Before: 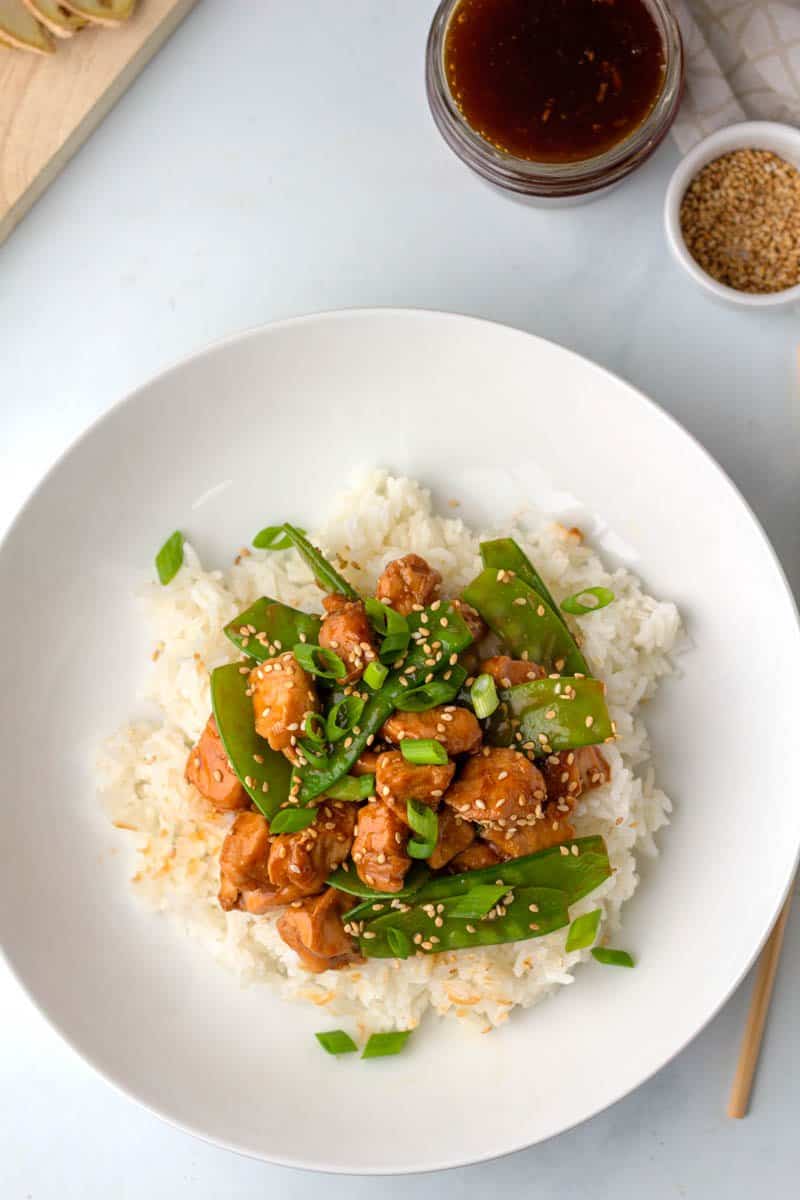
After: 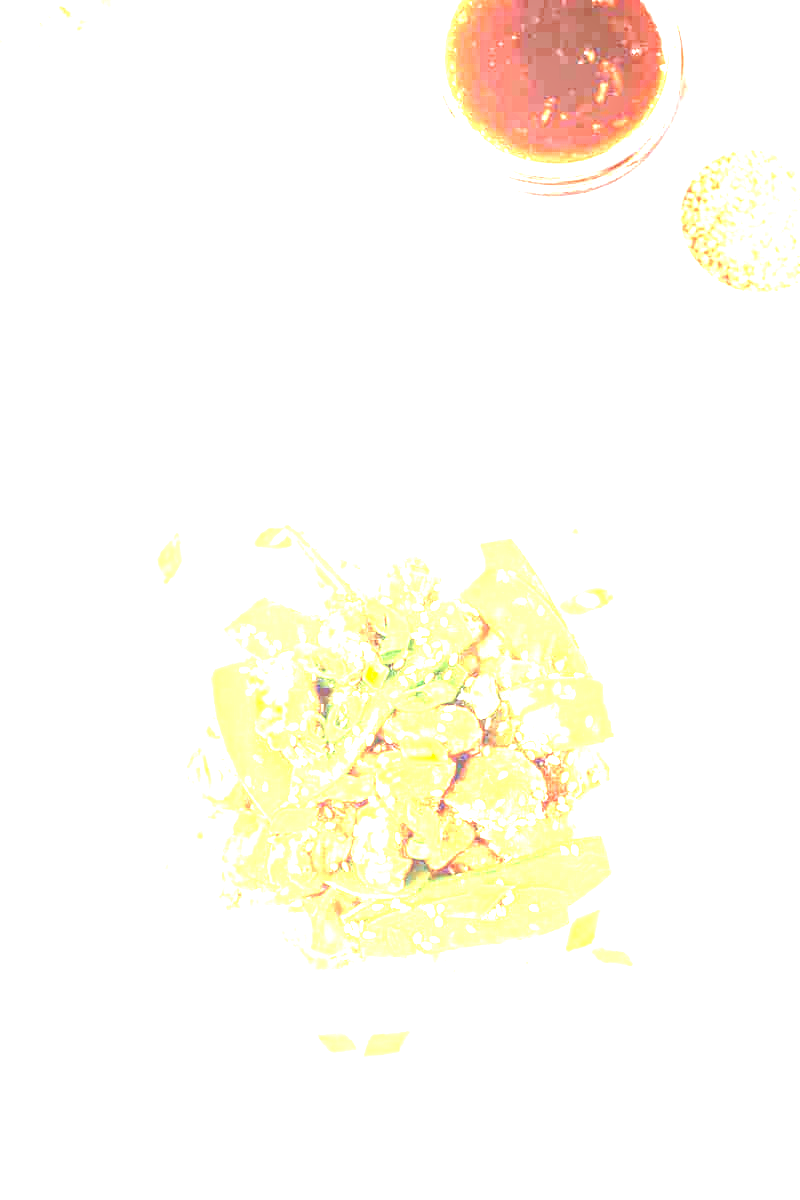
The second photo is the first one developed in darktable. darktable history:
local contrast: on, module defaults
exposure: black level correction 0, exposure 4.08 EV, compensate exposure bias true, compensate highlight preservation false
